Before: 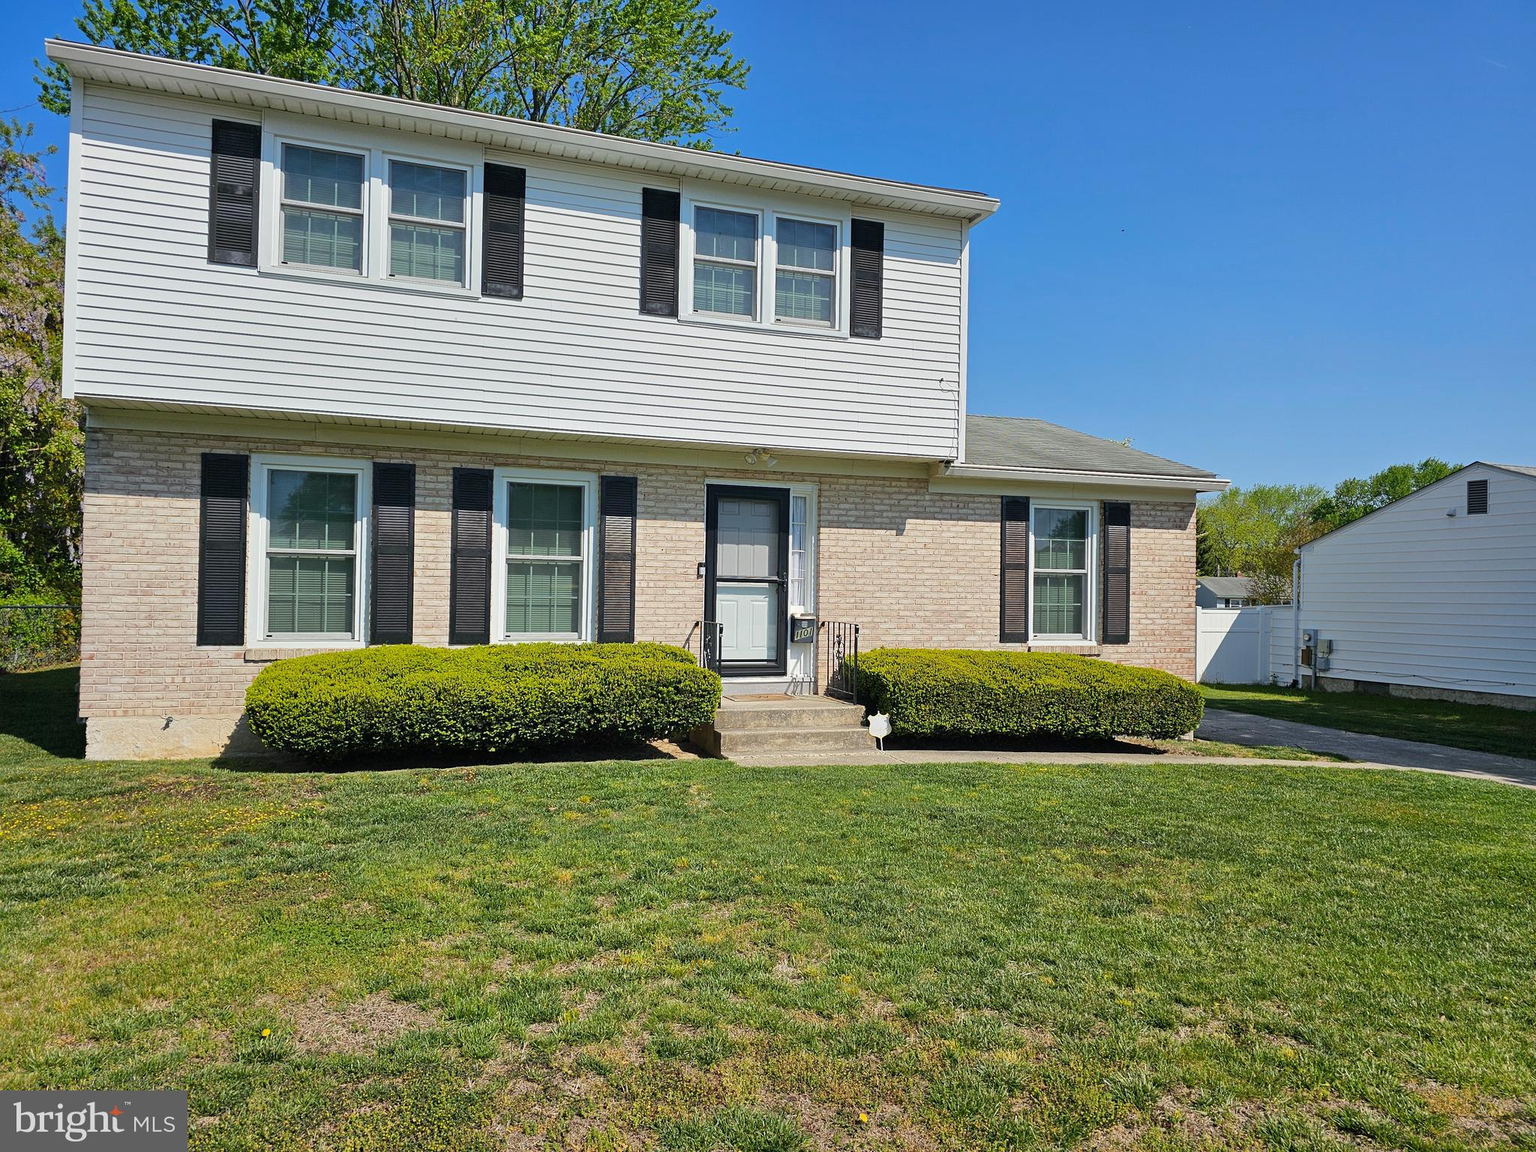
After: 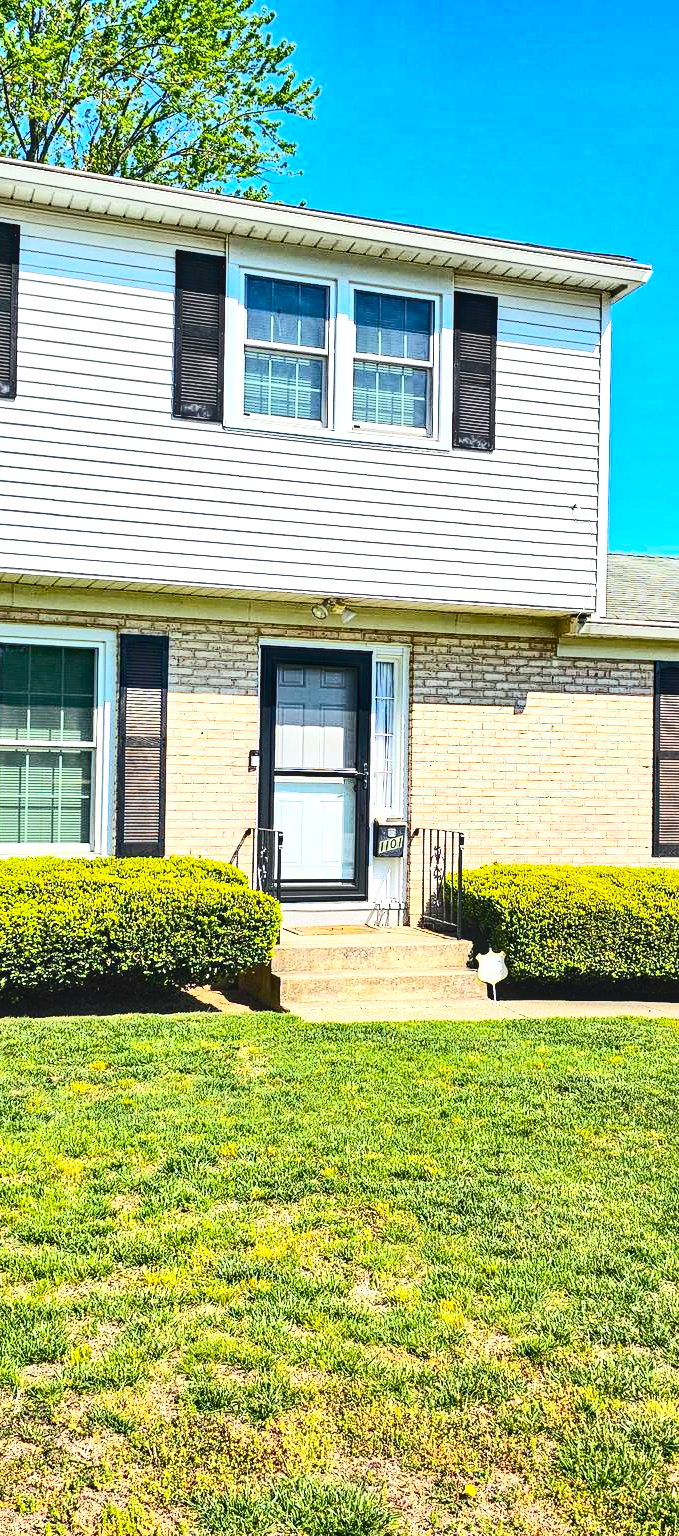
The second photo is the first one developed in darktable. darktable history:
local contrast: on, module defaults
exposure: black level correction 0, exposure 1.098 EV, compensate highlight preservation false
shadows and highlights: low approximation 0.01, soften with gaussian
crop: left 33.29%, right 33.531%
haze removal: strength 0.287, distance 0.256, adaptive false
color balance rgb: perceptual saturation grading › global saturation 25.249%
contrast brightness saturation: contrast 0.379, brightness 0.107
